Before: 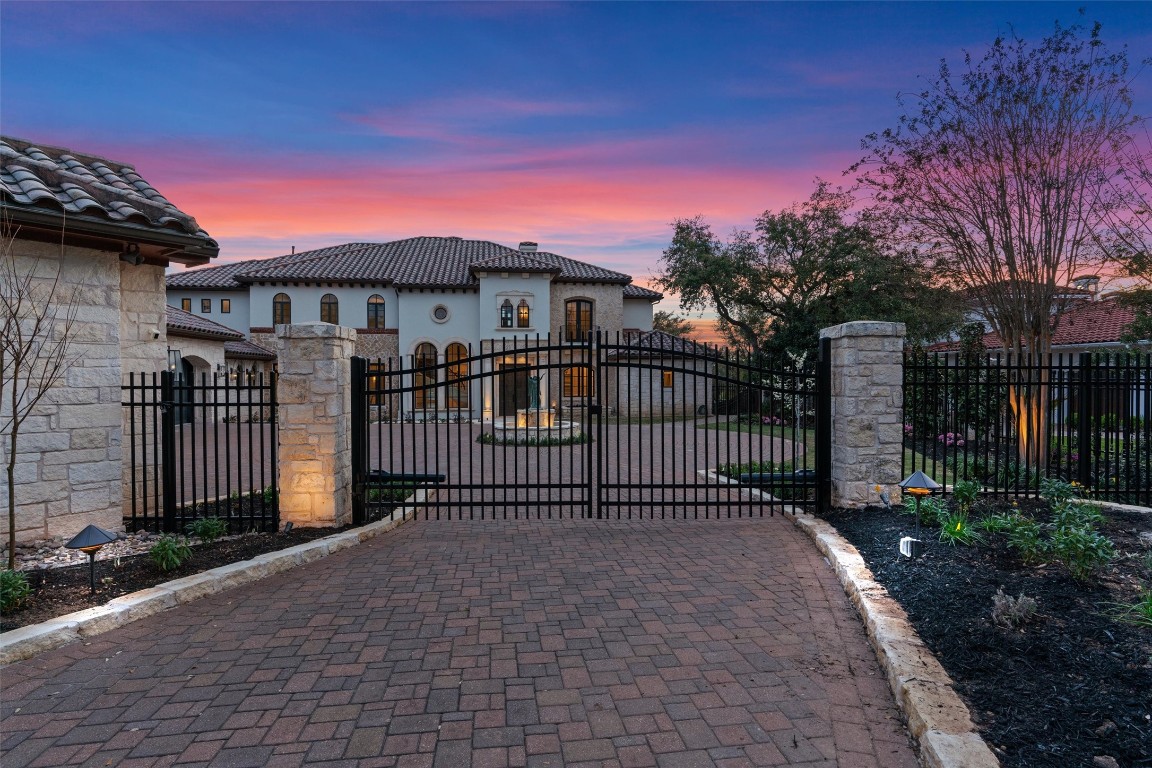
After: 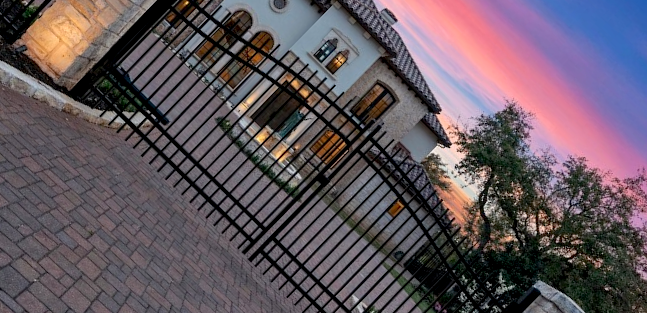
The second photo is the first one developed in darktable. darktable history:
crop and rotate: angle -44.43°, top 16.203%, right 0.864%, bottom 11.671%
exposure: black level correction 0.005, exposure 0.285 EV, compensate exposure bias true, compensate highlight preservation false
